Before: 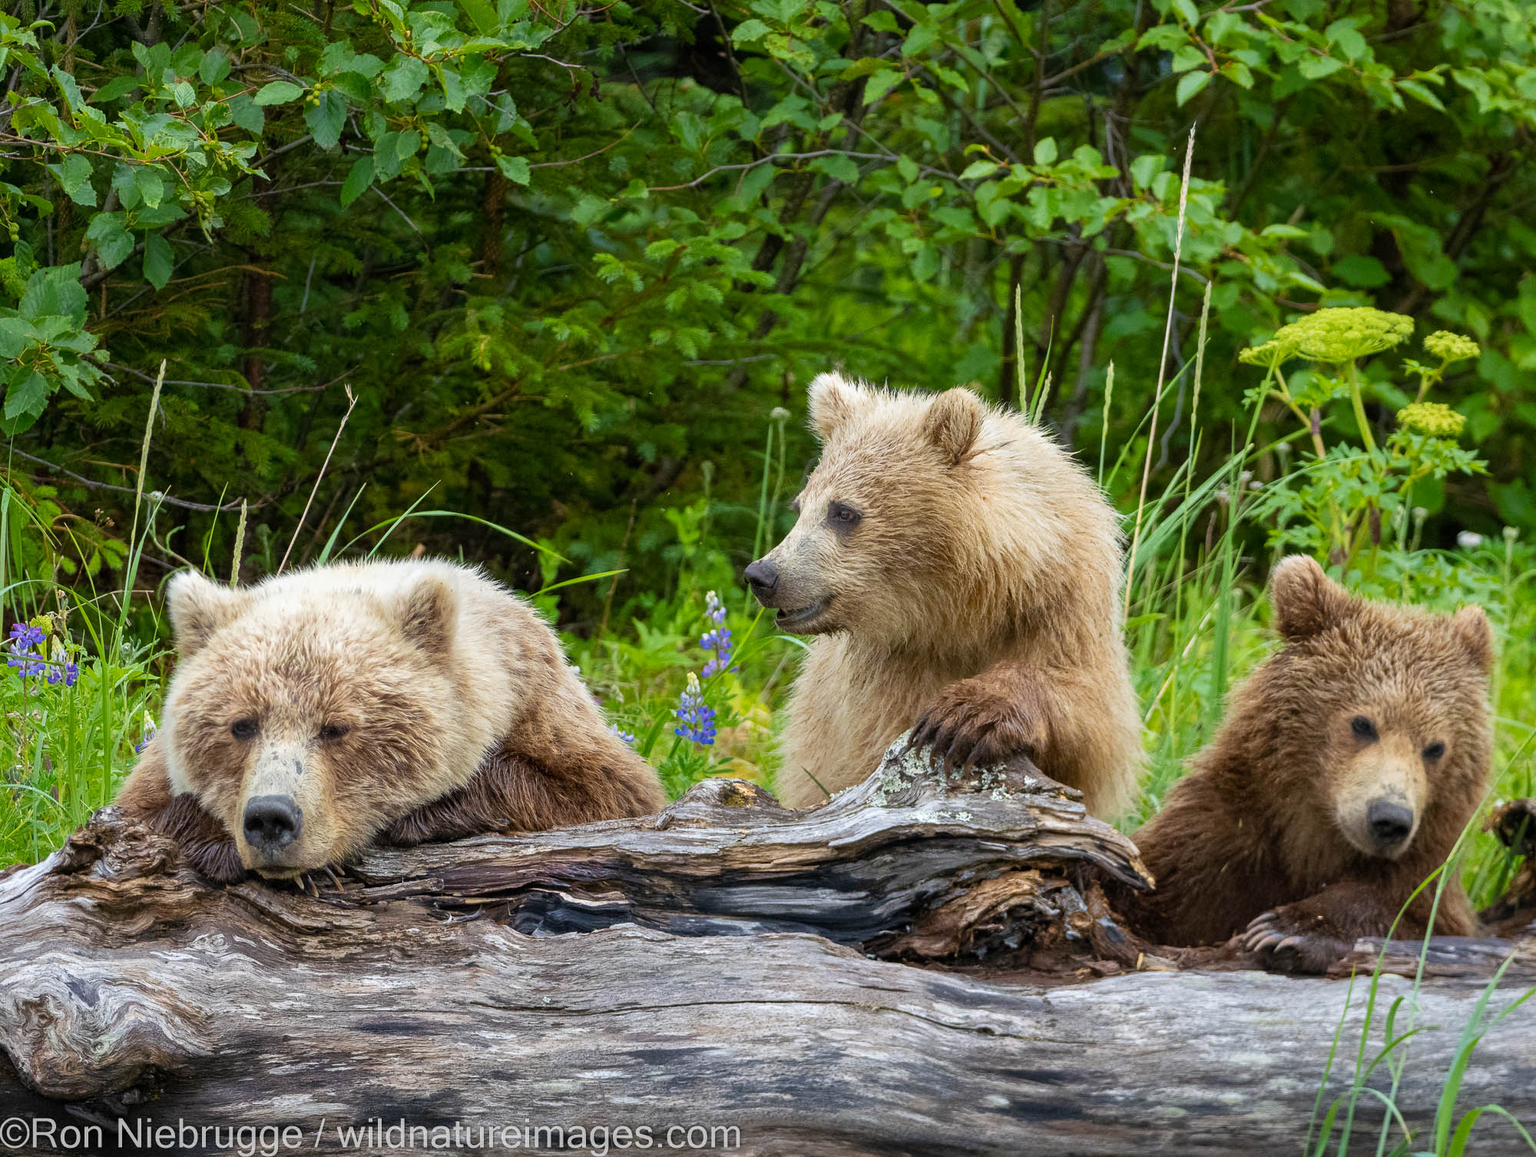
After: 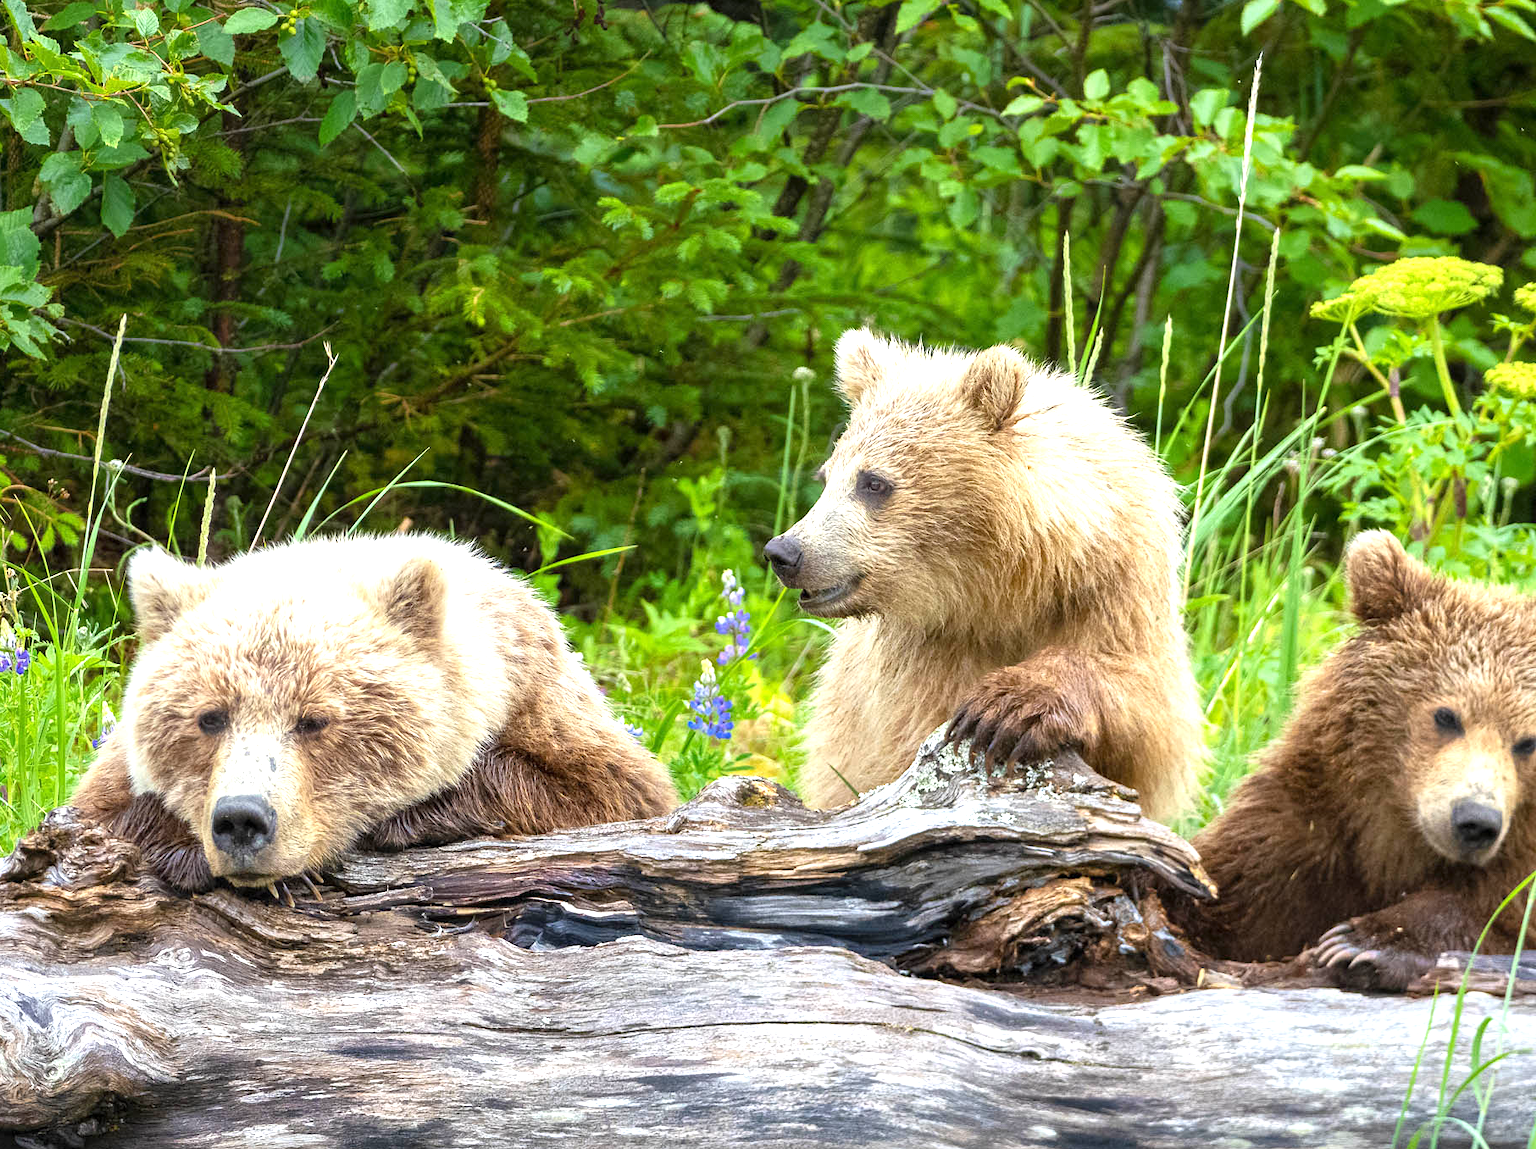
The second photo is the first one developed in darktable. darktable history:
crop: left 3.373%, top 6.496%, right 5.951%, bottom 3.34%
exposure: exposure 1 EV, compensate highlight preservation false
